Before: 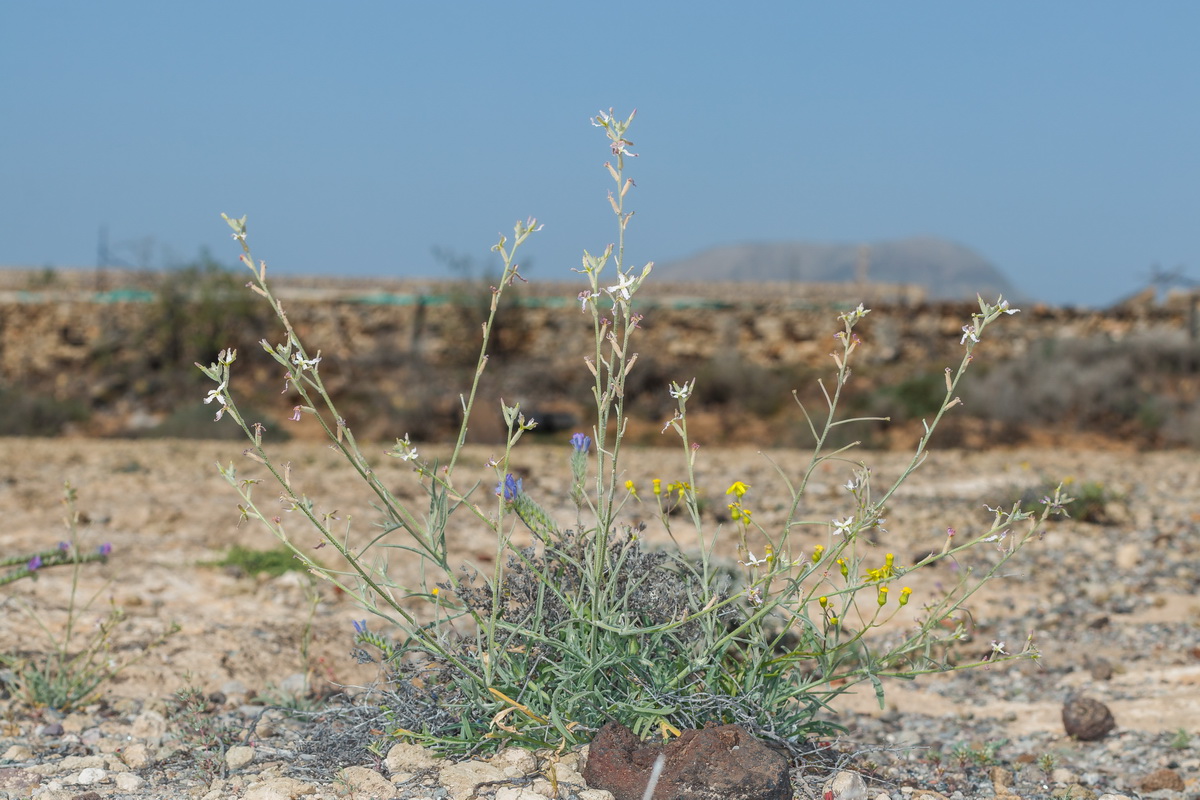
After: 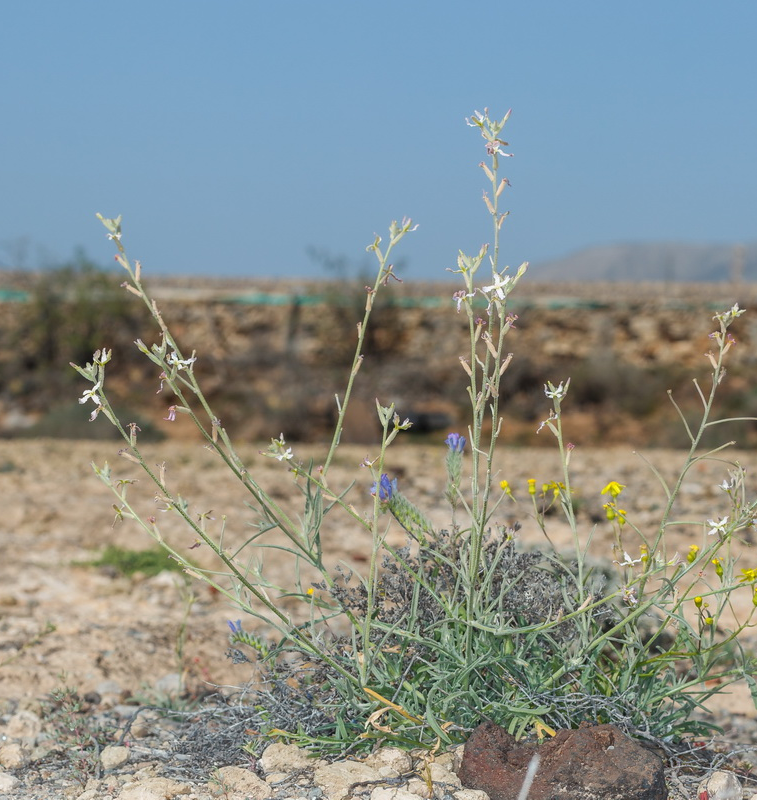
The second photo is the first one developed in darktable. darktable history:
tone equalizer: -8 EV 0.058 EV
crop: left 10.482%, right 26.415%
